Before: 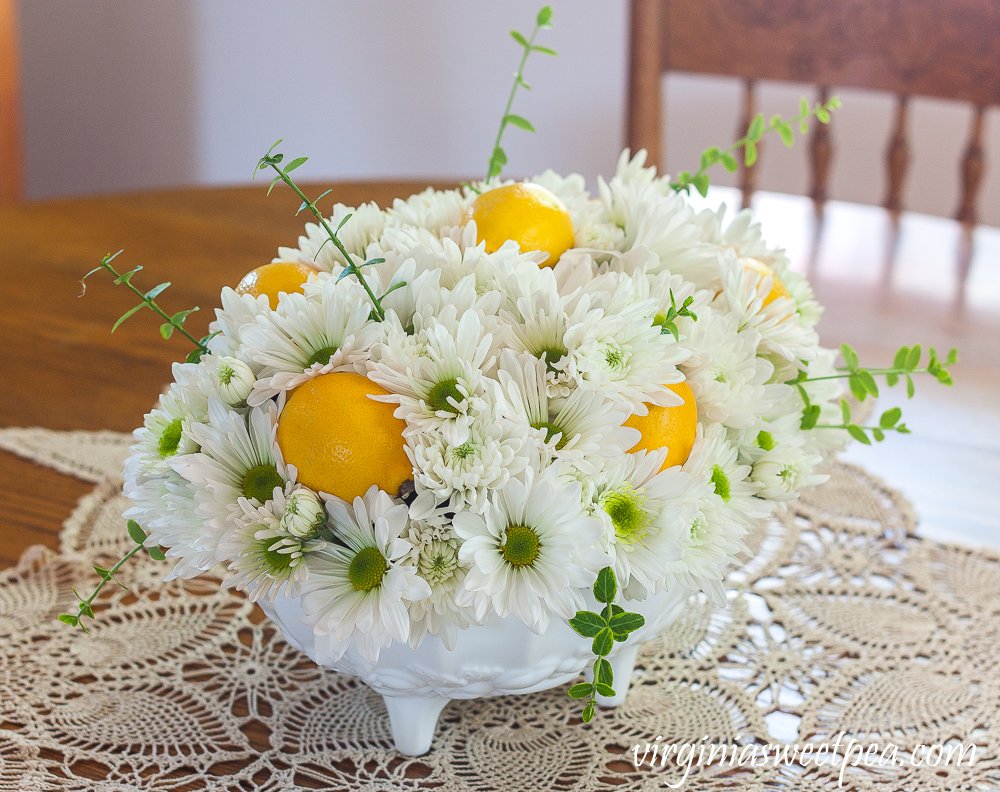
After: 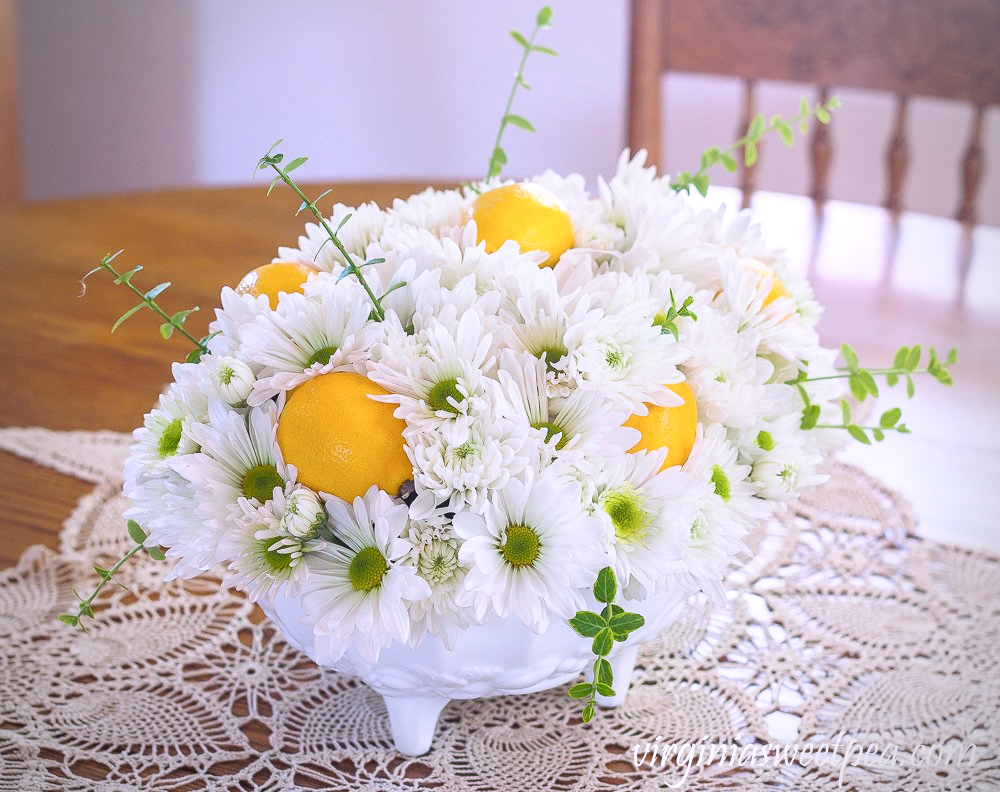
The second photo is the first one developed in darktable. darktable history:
vignetting: on, module defaults
tone curve: curves: ch0 [(0, 0) (0.003, 0.022) (0.011, 0.025) (0.025, 0.032) (0.044, 0.055) (0.069, 0.089) (0.1, 0.133) (0.136, 0.18) (0.177, 0.231) (0.224, 0.291) (0.277, 0.35) (0.335, 0.42) (0.399, 0.496) (0.468, 0.561) (0.543, 0.632) (0.623, 0.706) (0.709, 0.783) (0.801, 0.865) (0.898, 0.947) (1, 1)], preserve colors none
white balance: red 1.042, blue 1.17
